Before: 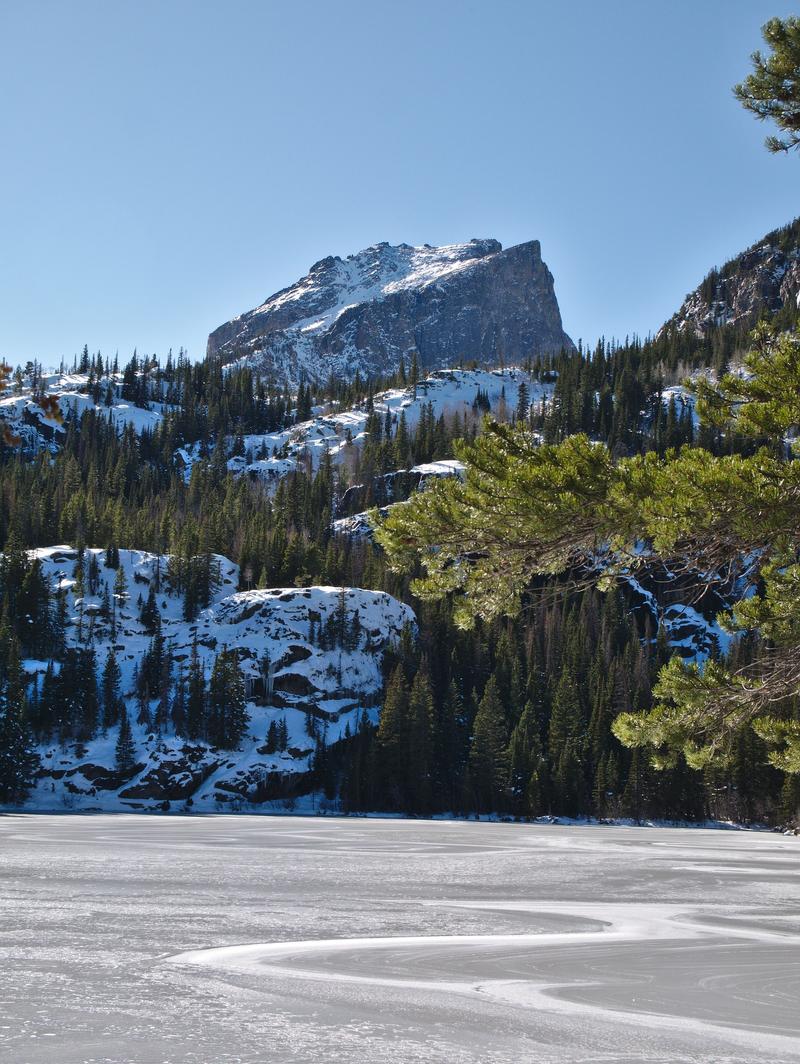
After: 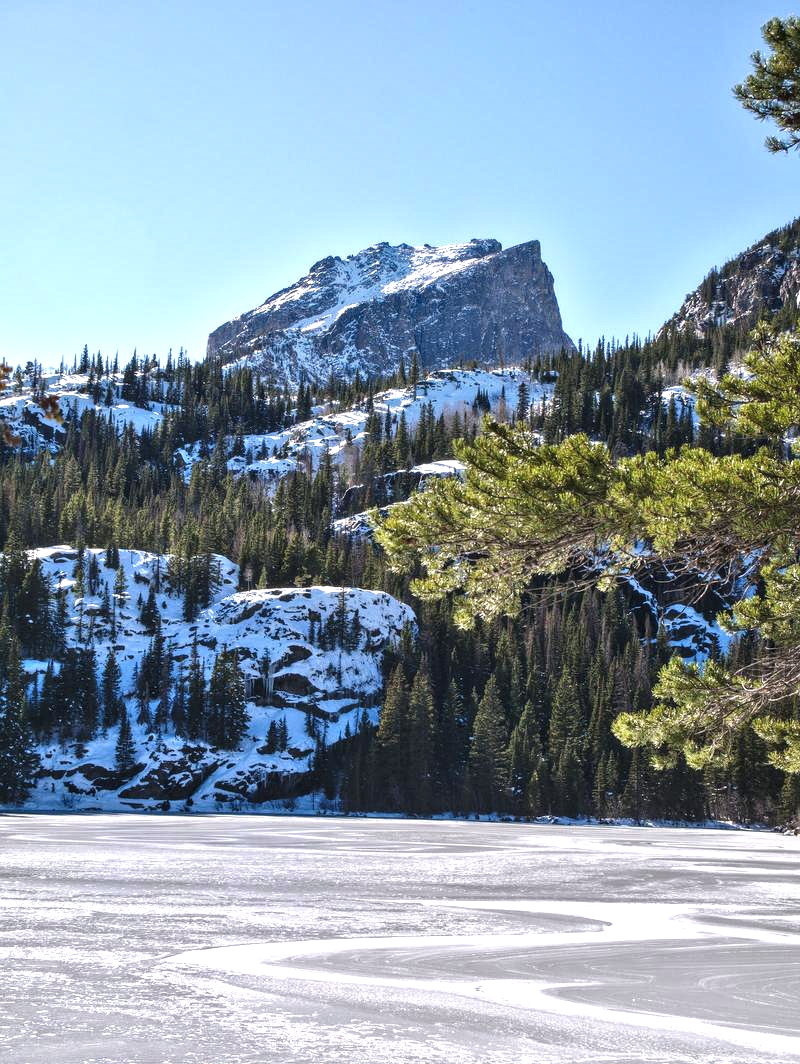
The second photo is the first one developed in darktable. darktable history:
white balance: red 1.009, blue 1.027
exposure: black level correction -0.002, exposure 0.708 EV, compensate exposure bias true, compensate highlight preservation false
local contrast: highlights 20%, detail 150%
